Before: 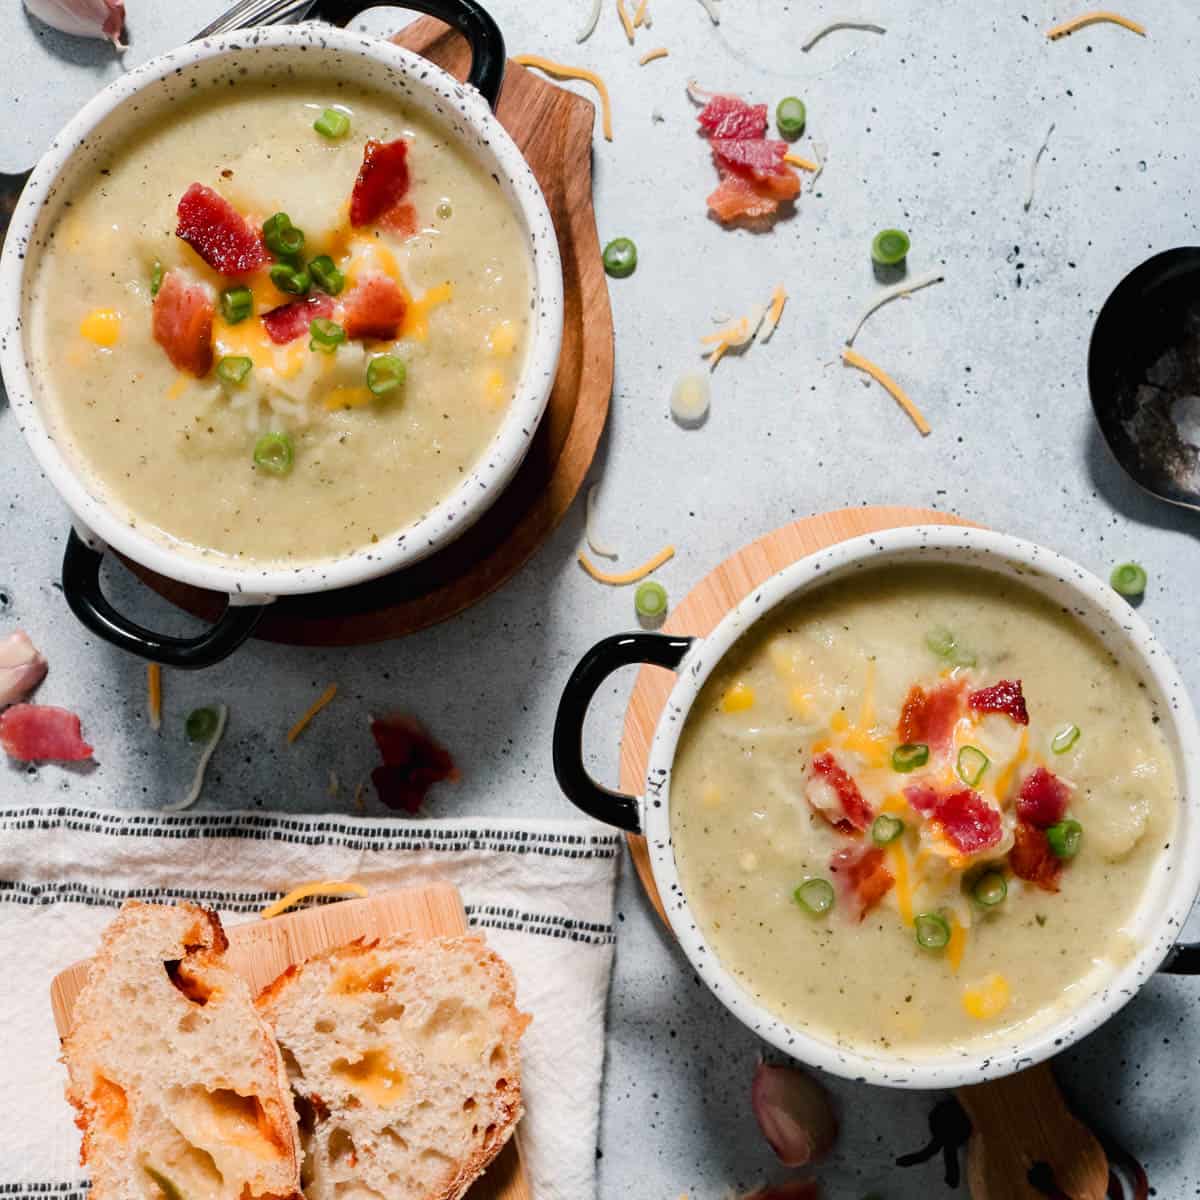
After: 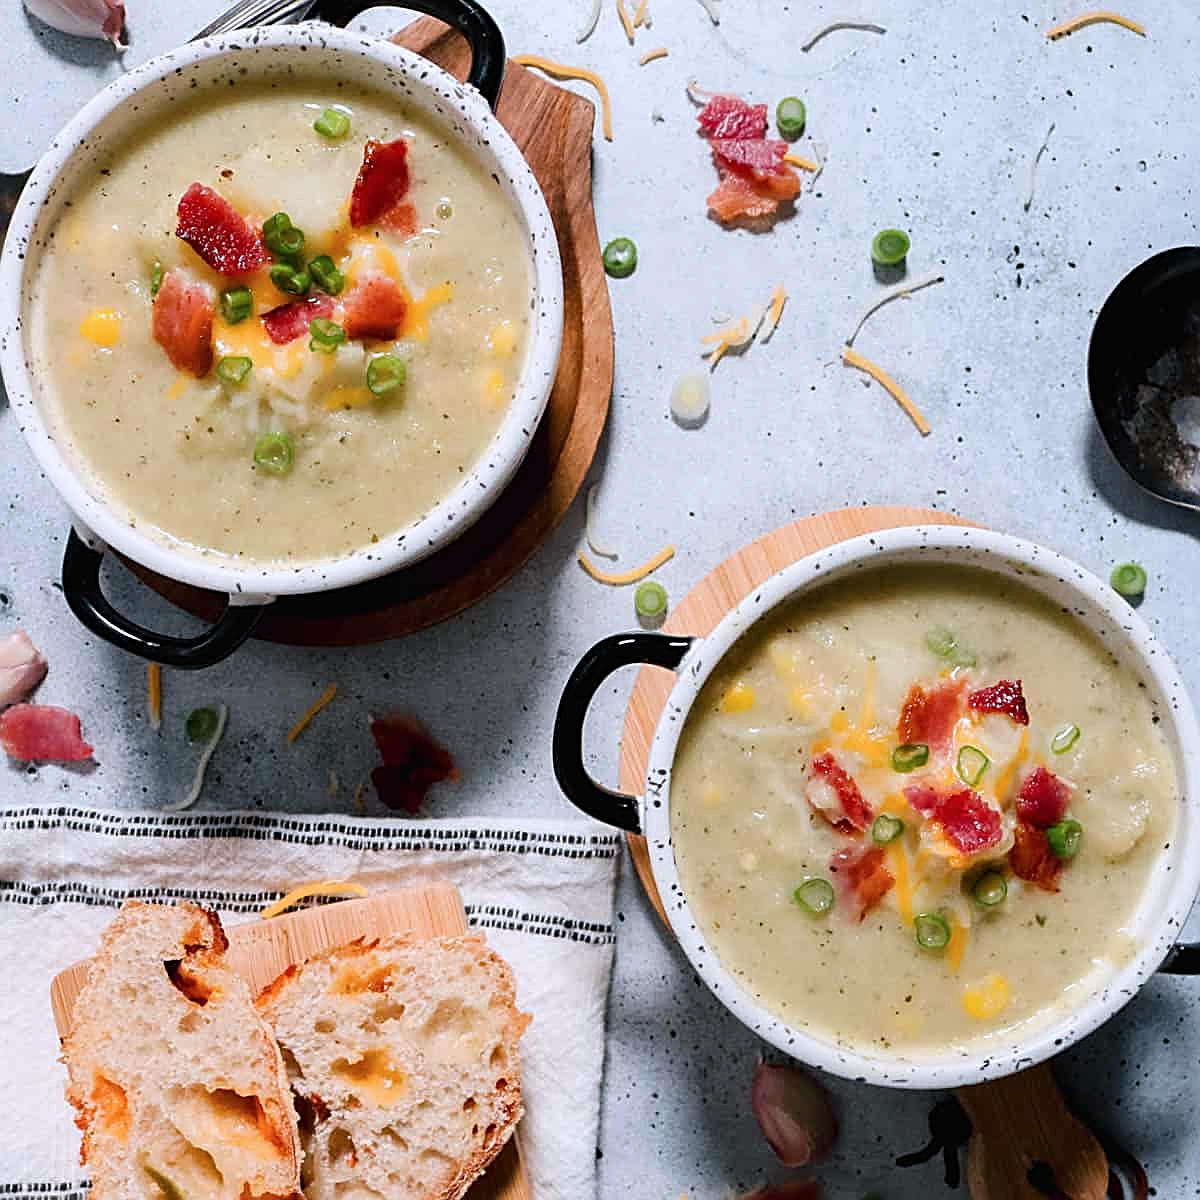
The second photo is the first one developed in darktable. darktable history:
color calibration: illuminant as shot in camera, x 0.358, y 0.373, temperature 4628.91 K
sharpen: amount 0.75
